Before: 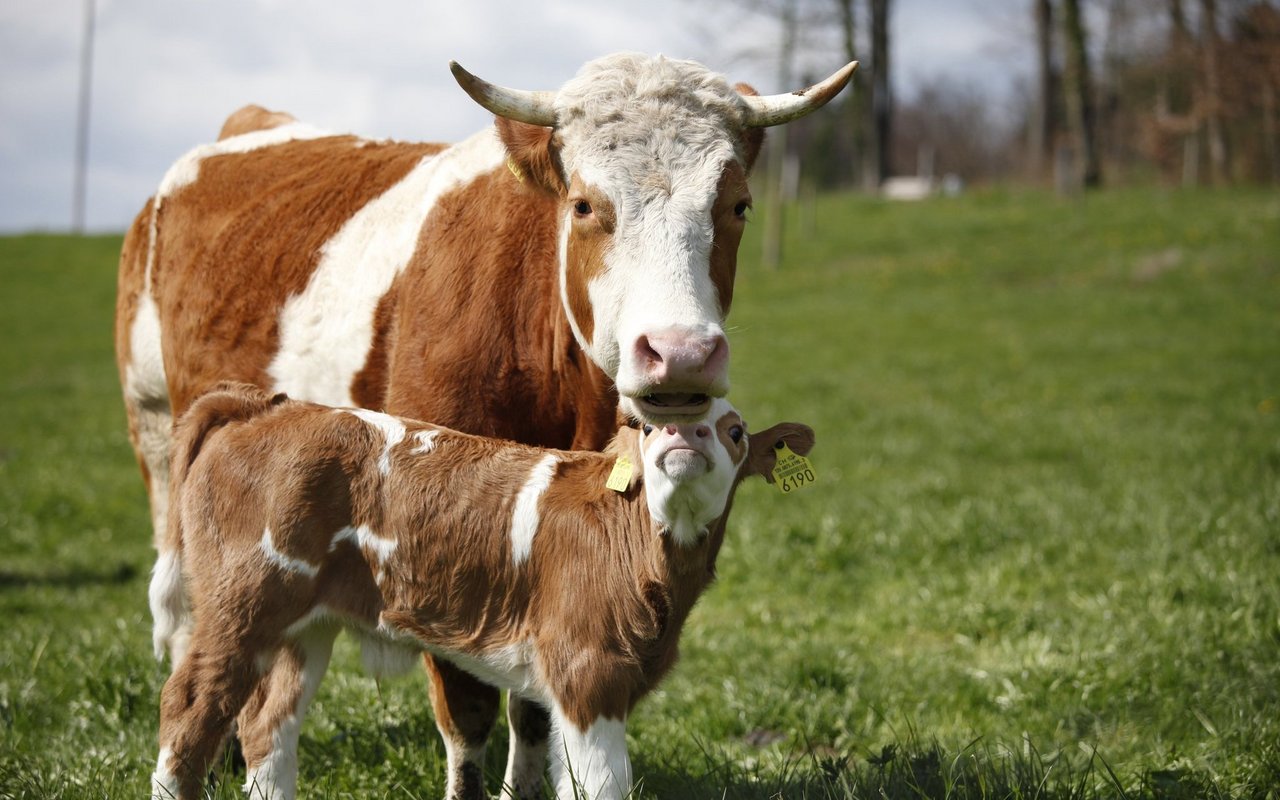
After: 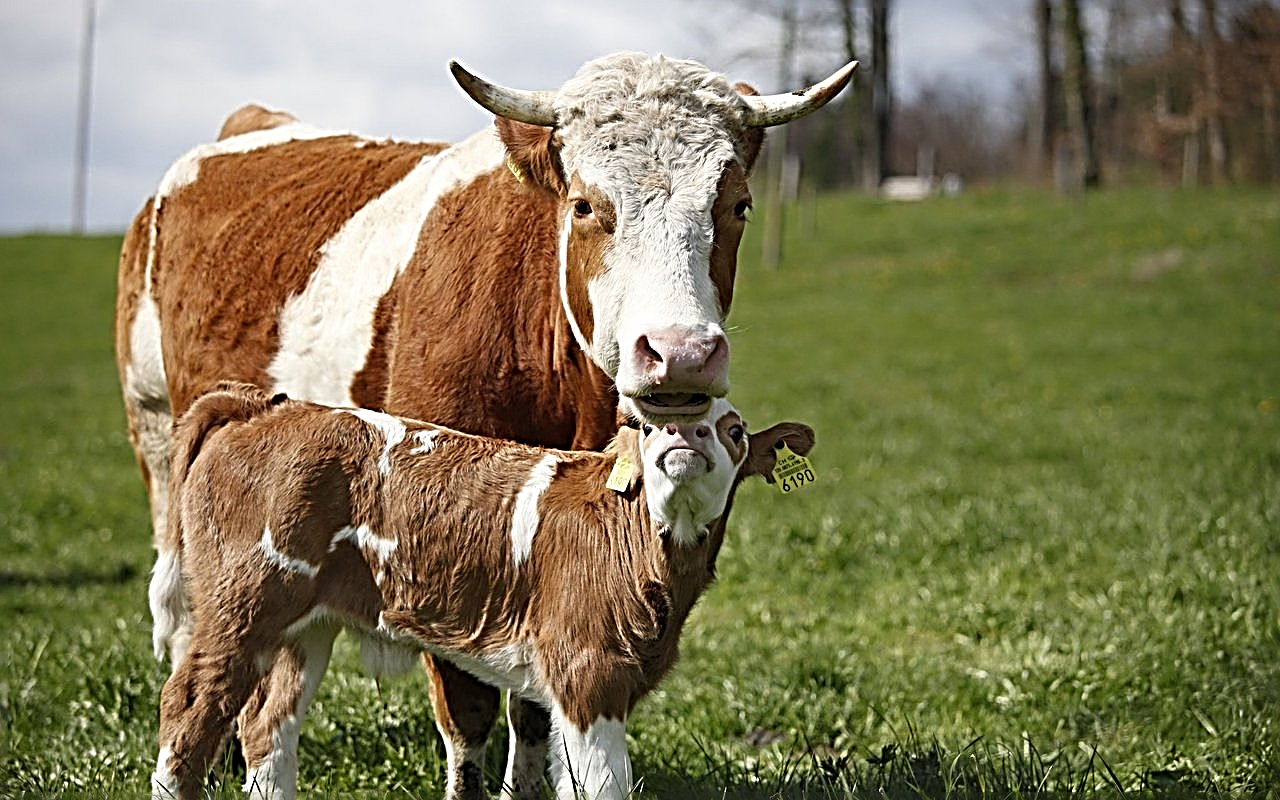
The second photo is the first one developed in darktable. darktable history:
sharpen: radius 3.195, amount 1.725
